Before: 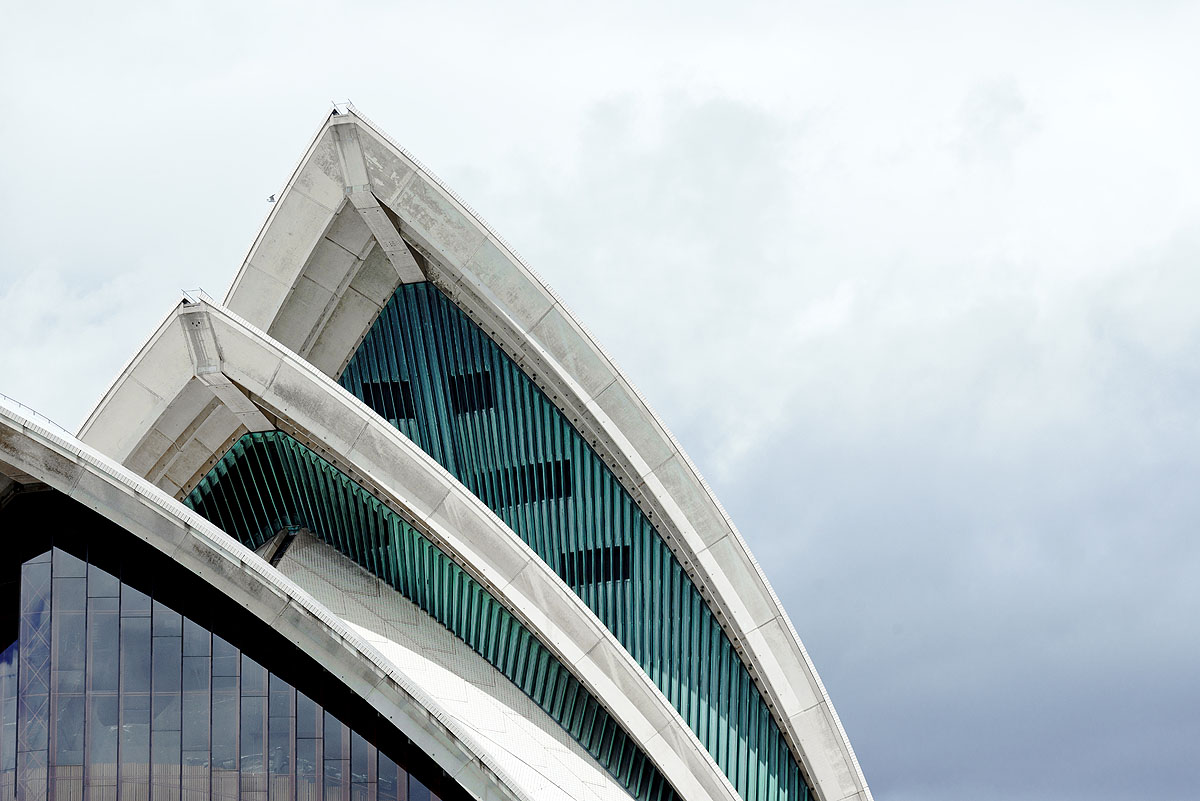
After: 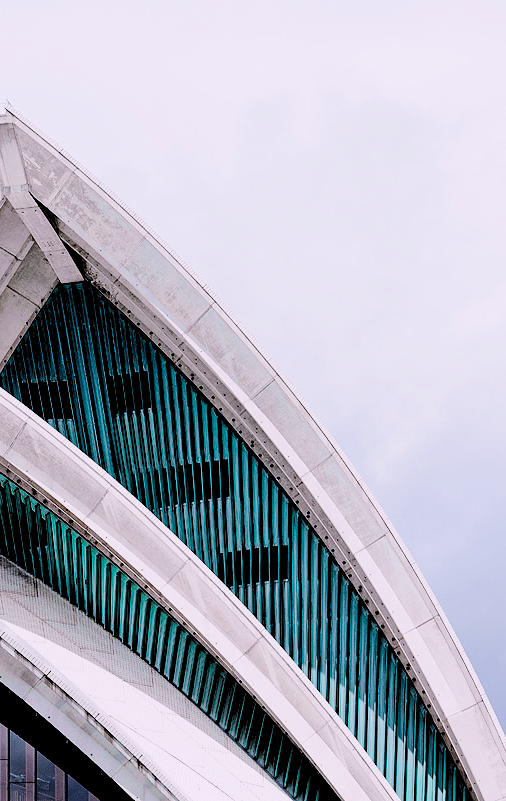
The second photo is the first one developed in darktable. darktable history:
levels: levels [0.073, 0.497, 0.972]
white balance: red 1.066, blue 1.119
crop: left 28.583%, right 29.231%
filmic rgb: black relative exposure -5 EV, hardness 2.88, contrast 1.3, highlights saturation mix -30%
